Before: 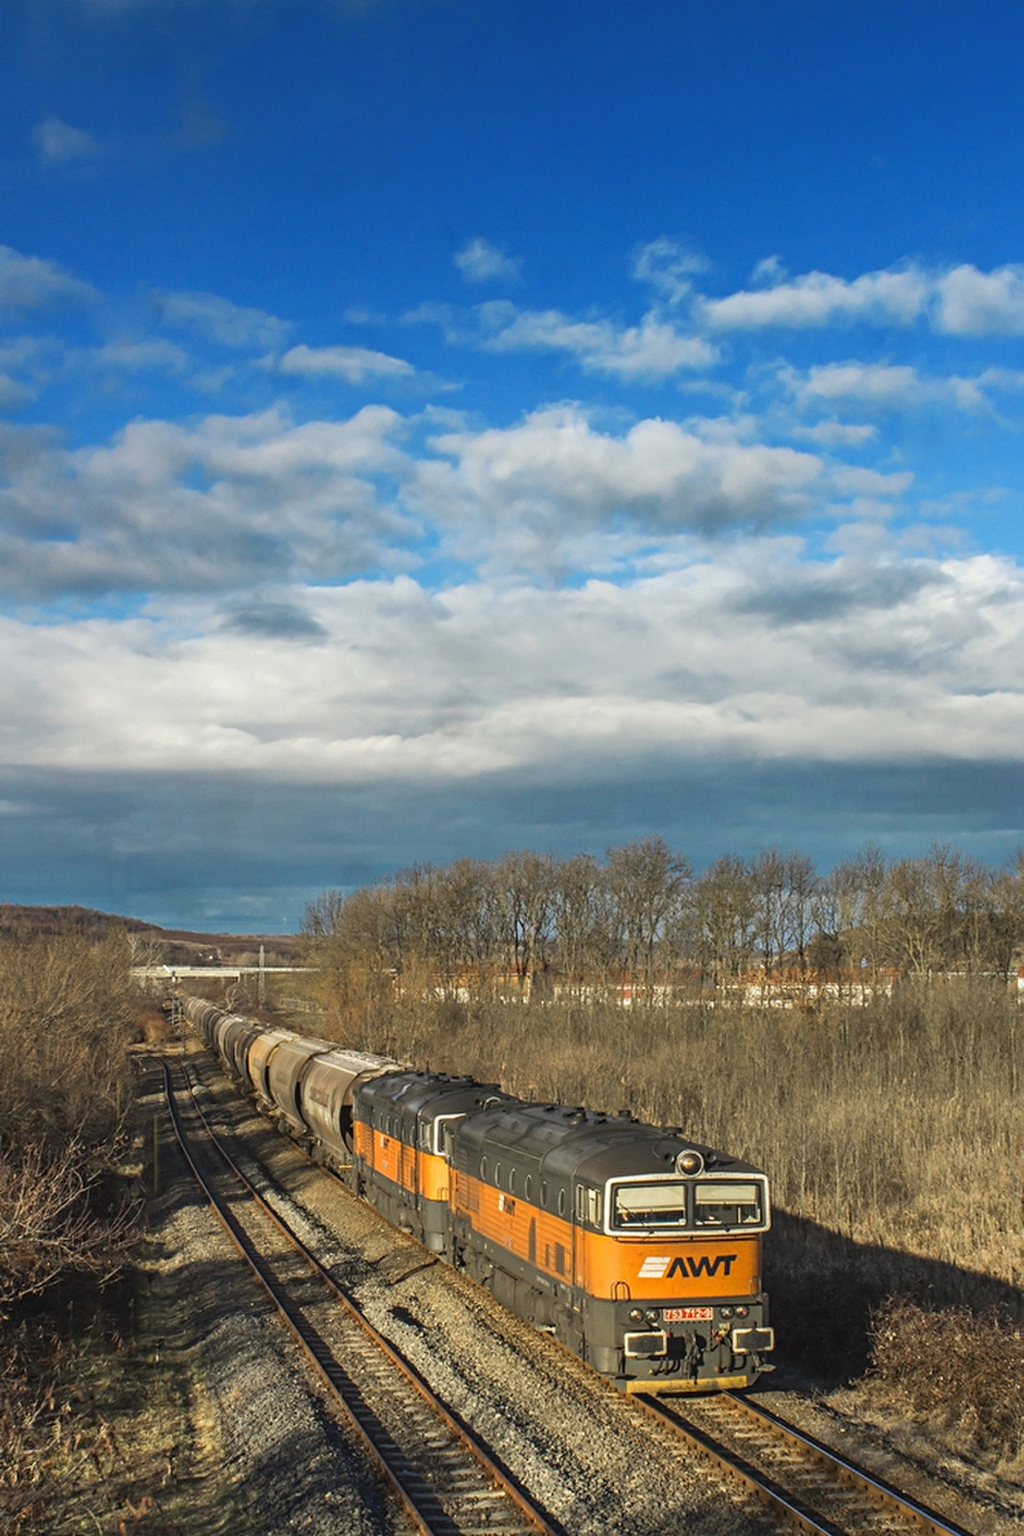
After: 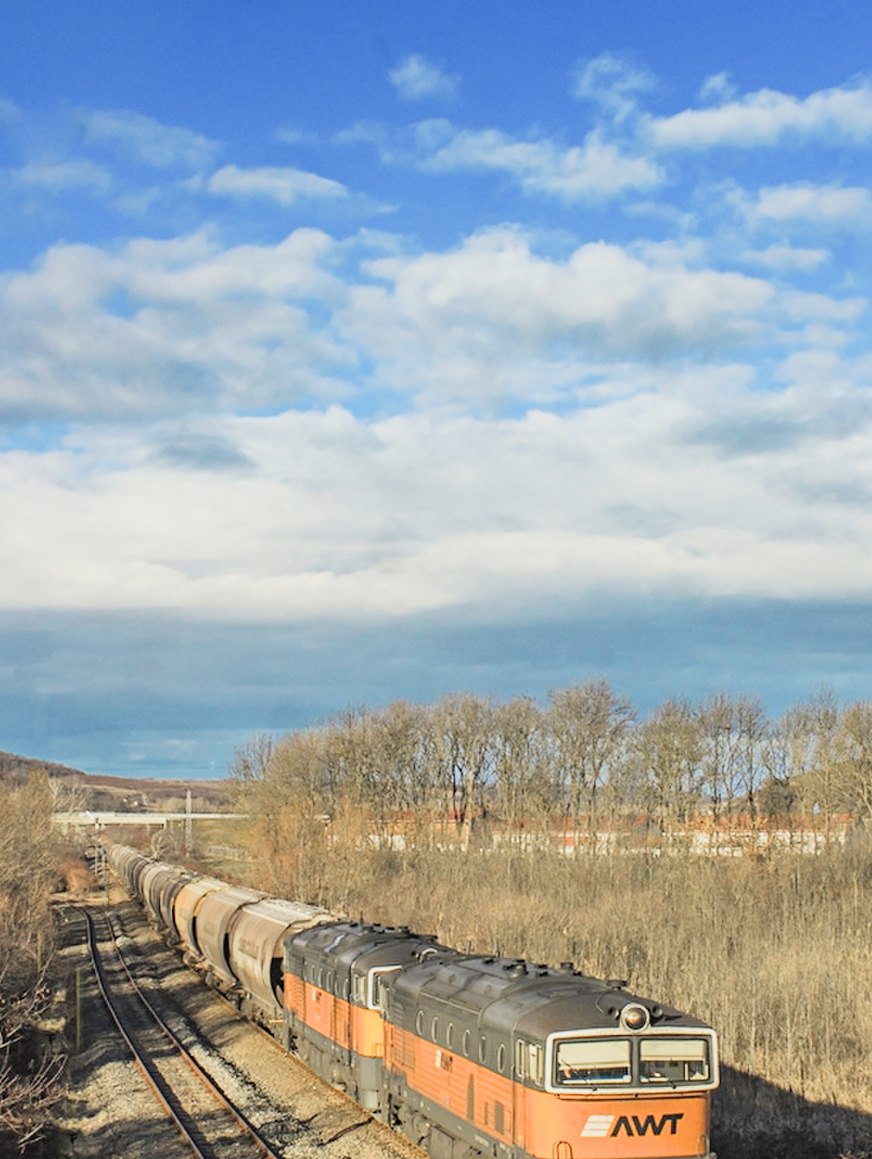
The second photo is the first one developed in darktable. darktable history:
filmic rgb: black relative exposure -7.18 EV, white relative exposure 5.35 EV, hardness 3.03
shadows and highlights: shadows 30.76, highlights -0.148, soften with gaussian
crop: left 7.902%, top 12.141%, right 10.309%, bottom 15.42%
exposure: black level correction 0, exposure 1.292 EV, compensate highlight preservation false
